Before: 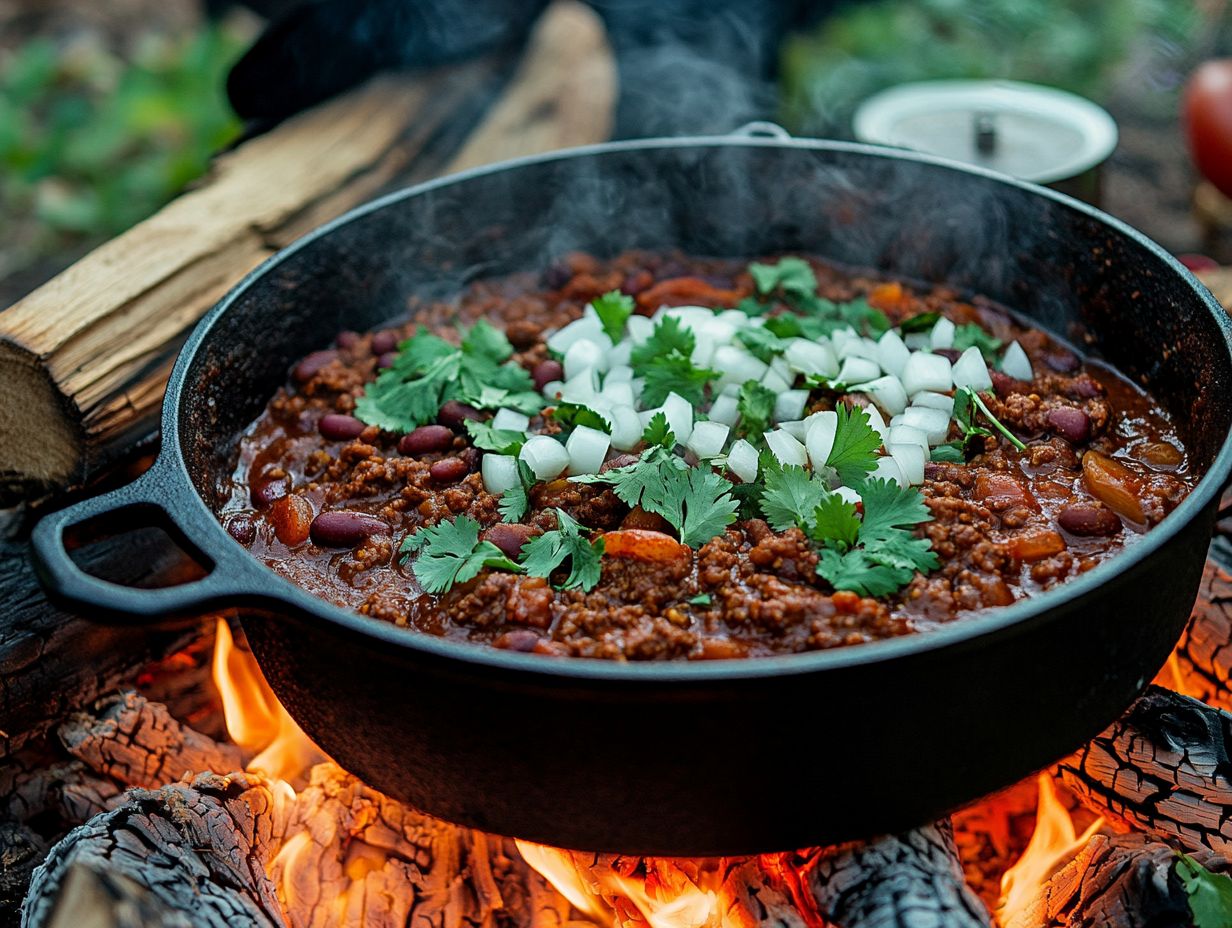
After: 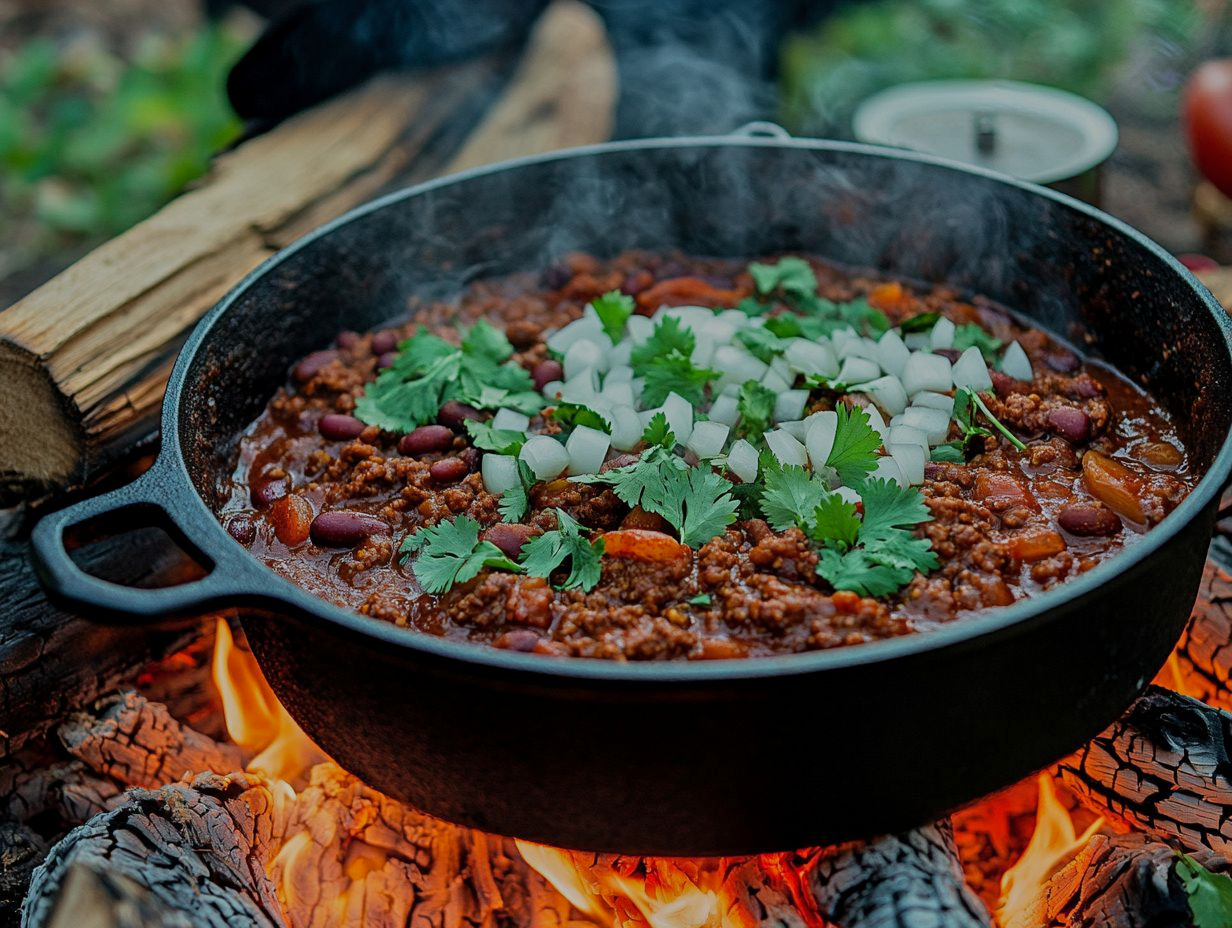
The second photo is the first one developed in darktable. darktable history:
shadows and highlights: shadows 25, white point adjustment -3, highlights -30
tone equalizer: -8 EV -0.002 EV, -7 EV 0.005 EV, -6 EV -0.008 EV, -5 EV 0.007 EV, -4 EV -0.042 EV, -3 EV -0.233 EV, -2 EV -0.662 EV, -1 EV -0.983 EV, +0 EV -0.969 EV, smoothing diameter 2%, edges refinement/feathering 20, mask exposure compensation -1.57 EV, filter diffusion 5
exposure: compensate exposure bias true, compensate highlight preservation false
